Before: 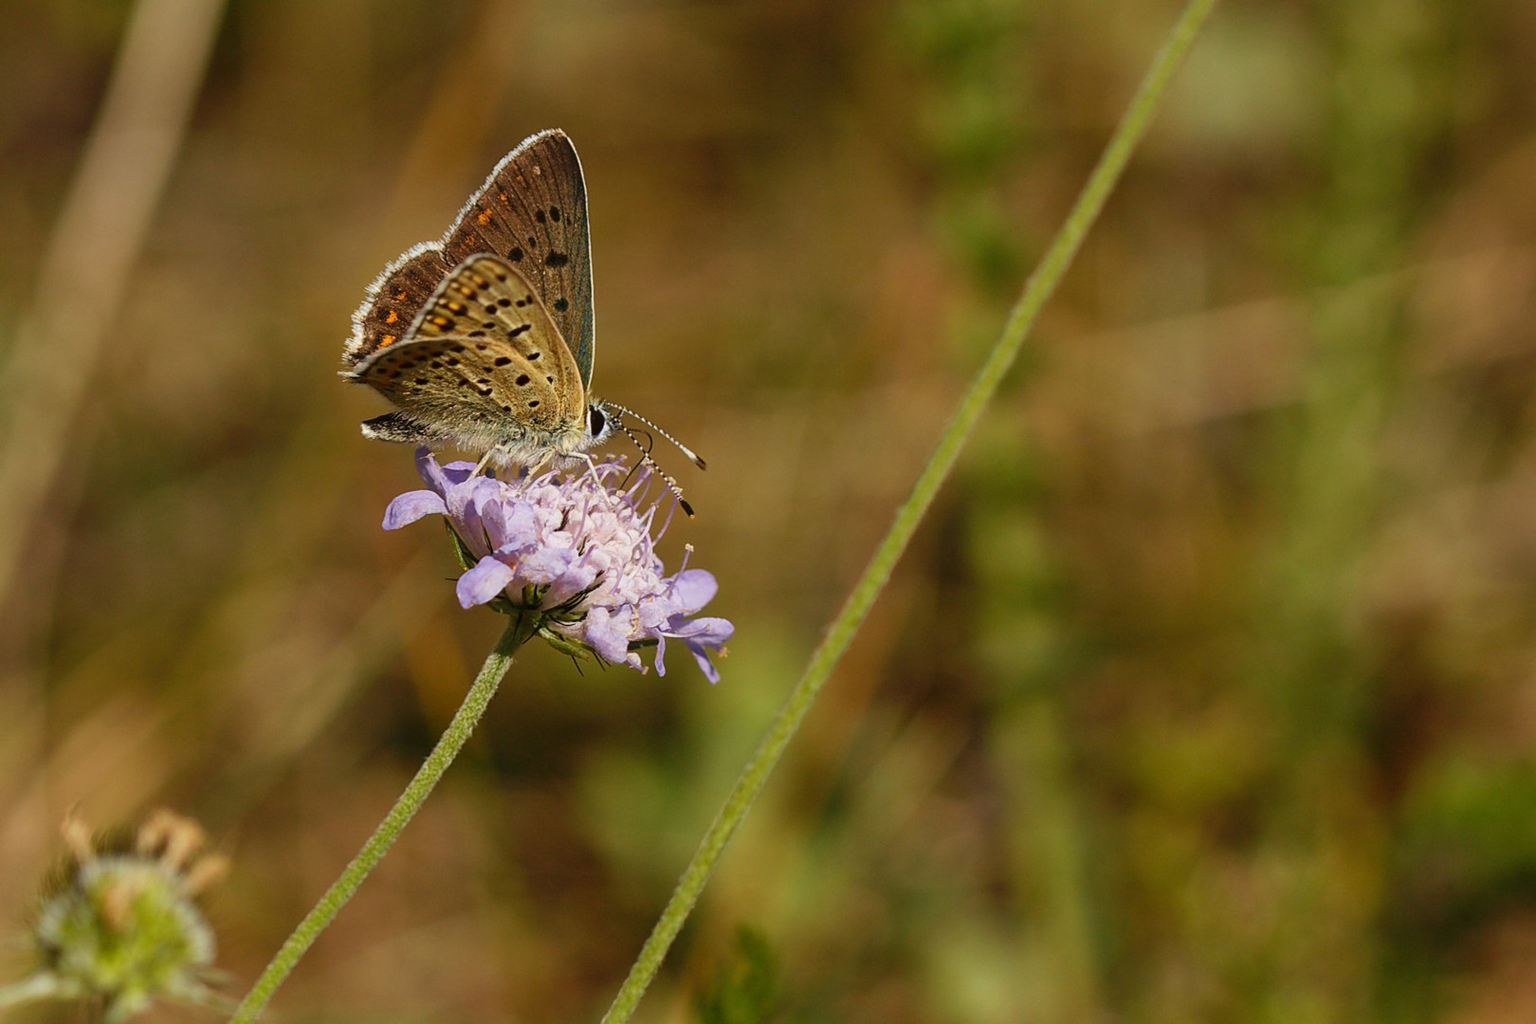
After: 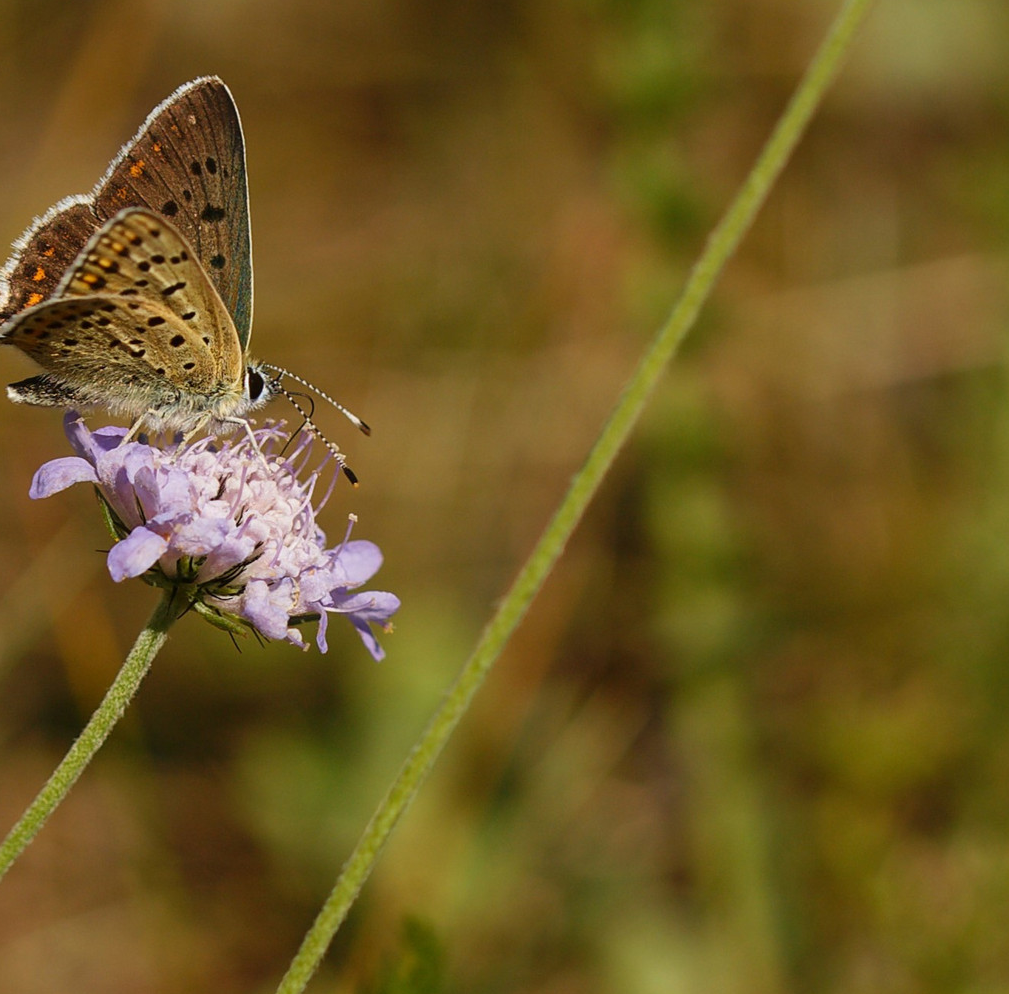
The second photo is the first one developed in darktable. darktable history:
crop and rotate: left 23.123%, top 5.628%, right 14.588%, bottom 2.314%
